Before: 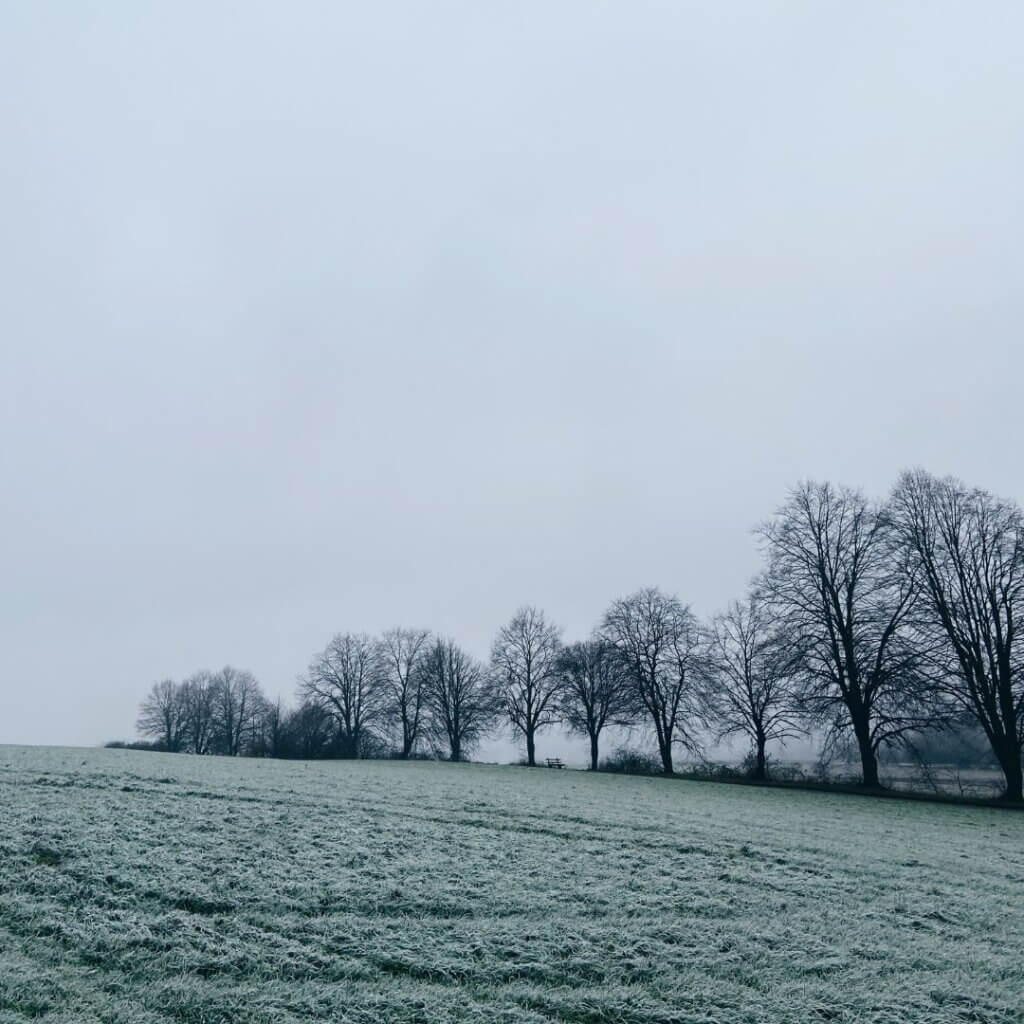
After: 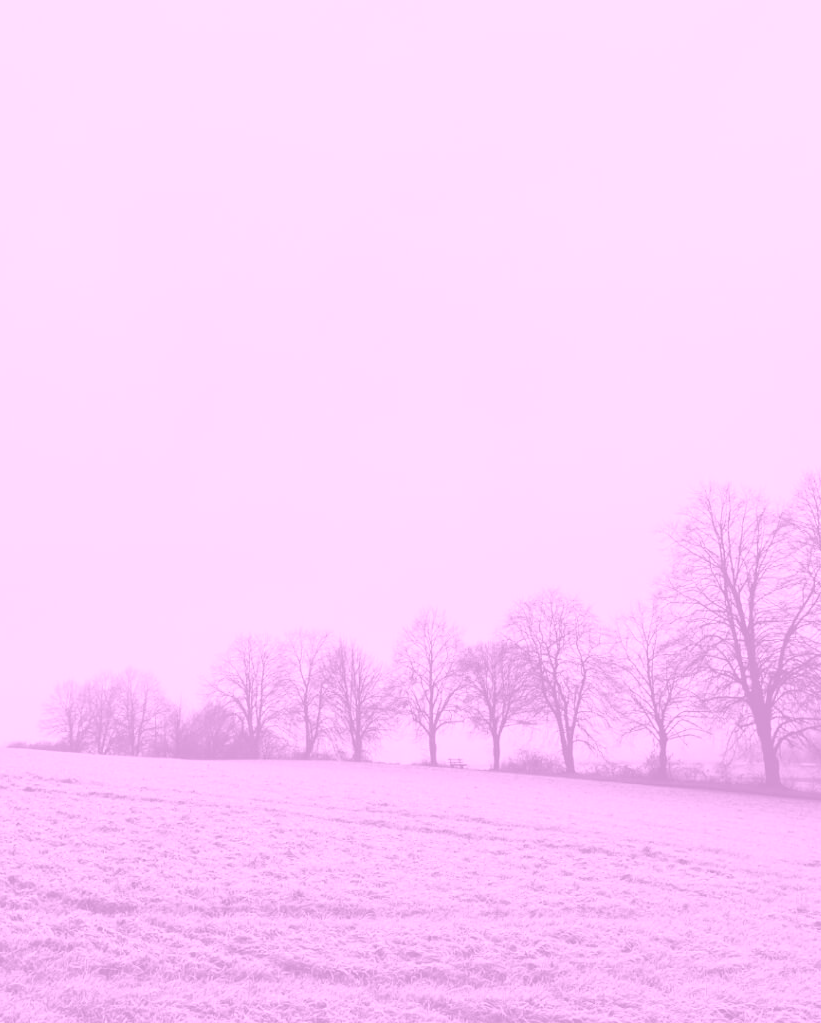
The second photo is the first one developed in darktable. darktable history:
crop and rotate: left 9.597%, right 10.195%
colorize: hue 331.2°, saturation 75%, source mix 30.28%, lightness 70.52%, version 1
levels: levels [0, 0.476, 0.951]
